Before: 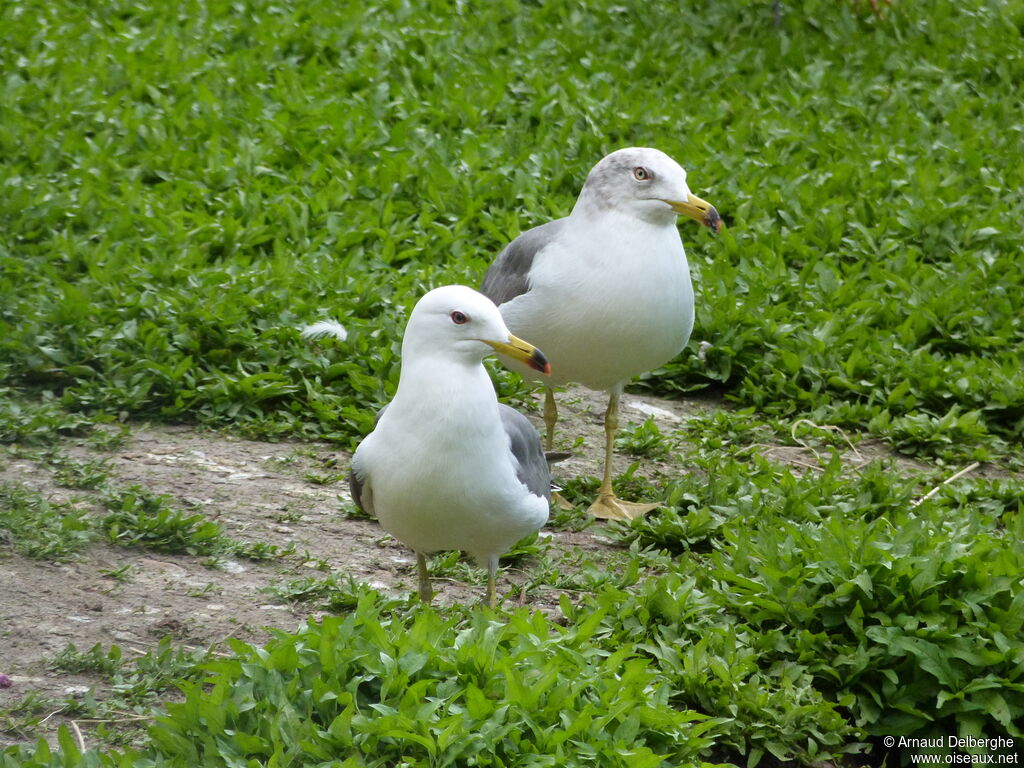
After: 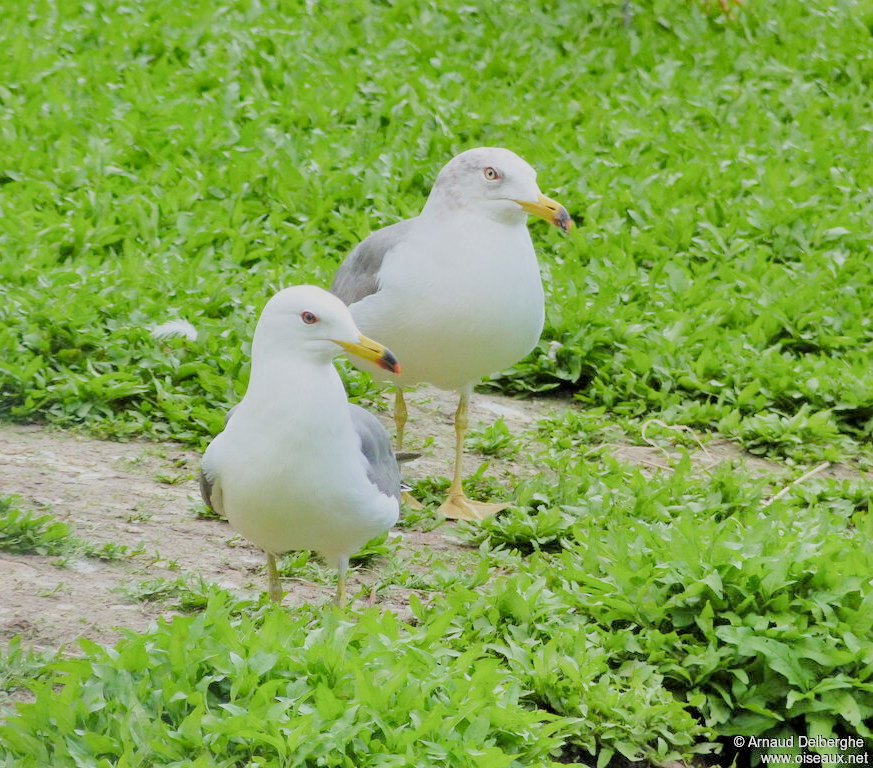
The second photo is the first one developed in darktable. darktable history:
shadows and highlights: shadows color adjustment 97.99%, highlights color adjustment 58%, soften with gaussian
exposure: black level correction 0, exposure 1.169 EV, compensate highlight preservation false
filmic rgb: middle gray luminance 17.75%, black relative exposure -7.51 EV, white relative exposure 8.45 EV, target black luminance 0%, hardness 2.23, latitude 18.97%, contrast 0.88, highlights saturation mix 4.6%, shadows ↔ highlights balance 10.47%
crop and rotate: left 14.74%
tone equalizer: -8 EV 1.03 EV, -7 EV 0.988 EV, -6 EV 0.997 EV, -5 EV 1.02 EV, -4 EV 0.998 EV, -3 EV 0.77 EV, -2 EV 0.507 EV, -1 EV 0.253 EV, edges refinement/feathering 500, mask exposure compensation -1.57 EV, preserve details no
